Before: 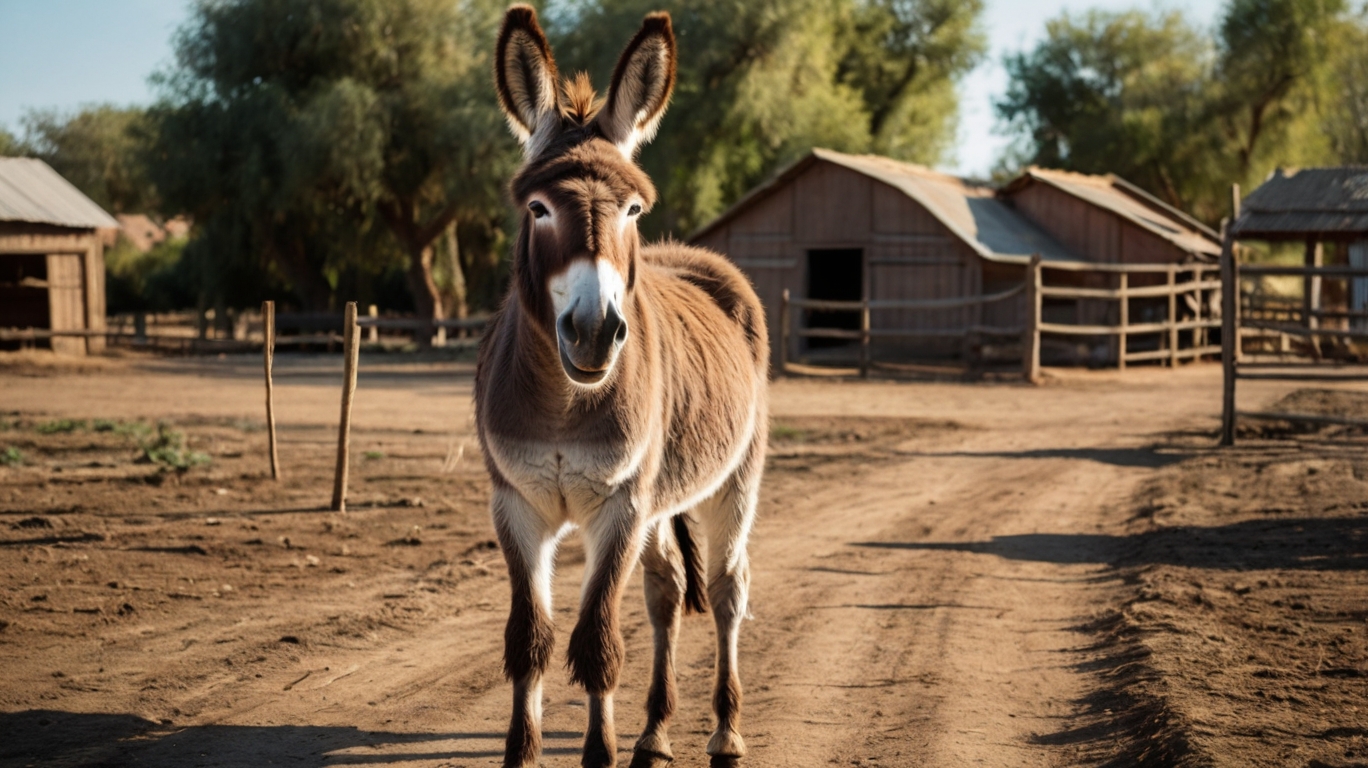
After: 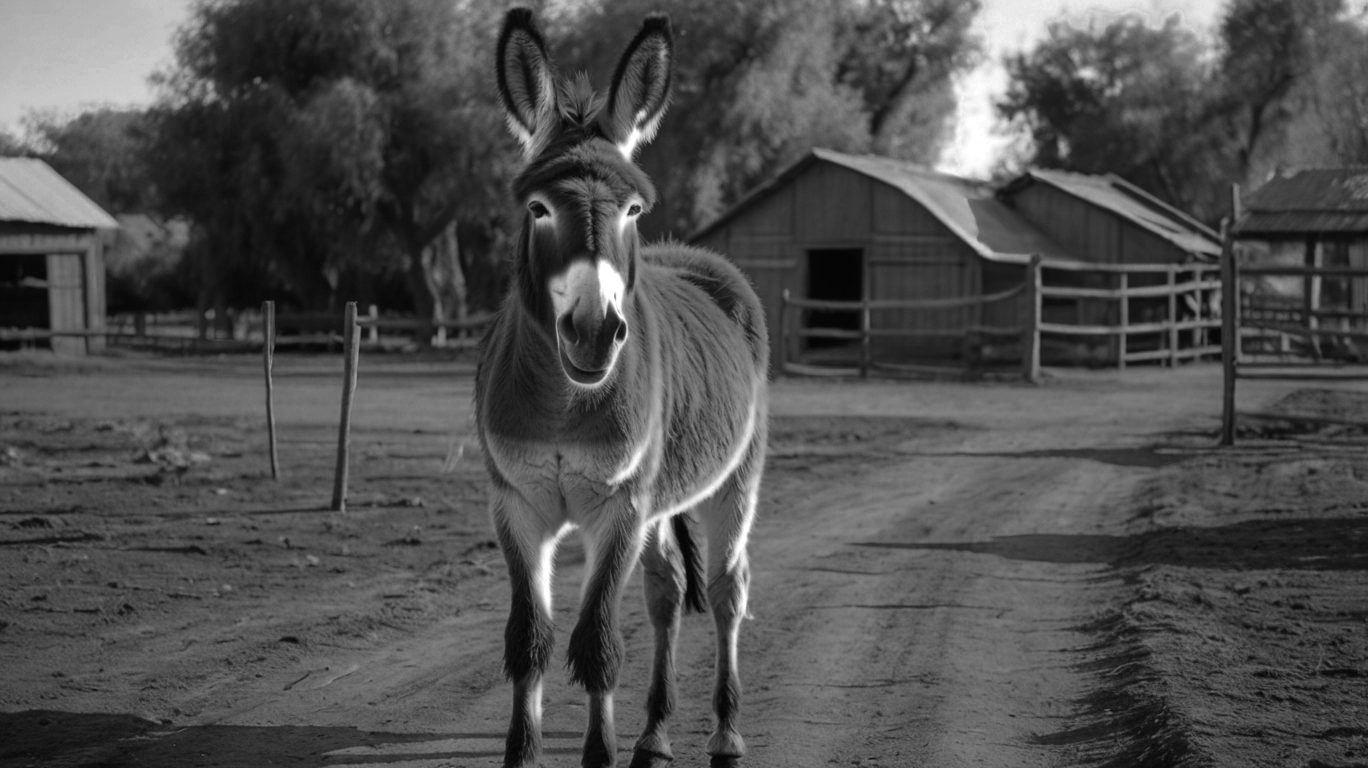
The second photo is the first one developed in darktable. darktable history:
local contrast: mode bilateral grid, contrast 100, coarseness 100, detail 91%, midtone range 0.2
exposure: exposure 0.3 EV, compensate highlight preservation false
color zones: curves: ch0 [(0.002, 0.429) (0.121, 0.212) (0.198, 0.113) (0.276, 0.344) (0.331, 0.541) (0.41, 0.56) (0.482, 0.289) (0.619, 0.227) (0.721, 0.18) (0.821, 0.435) (0.928, 0.555) (1, 0.587)]; ch1 [(0, 0) (0.143, 0) (0.286, 0) (0.429, 0) (0.571, 0) (0.714, 0) (0.857, 0)]
